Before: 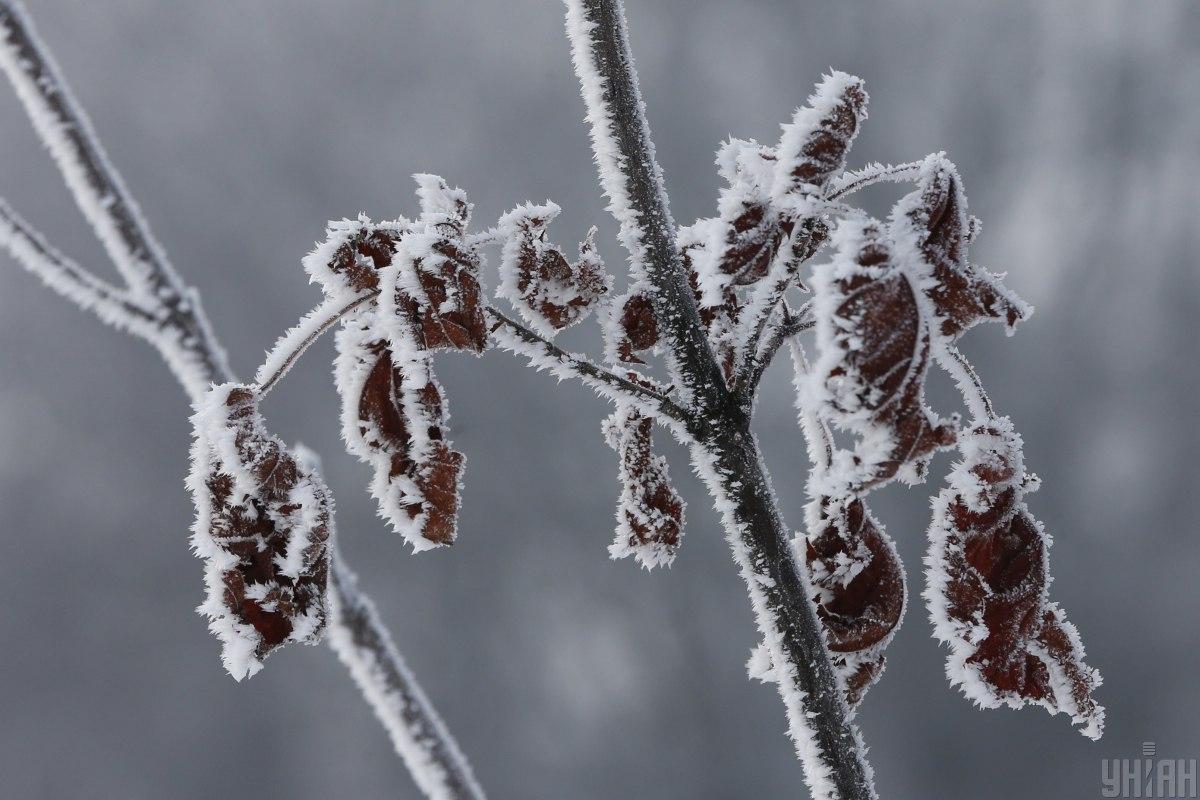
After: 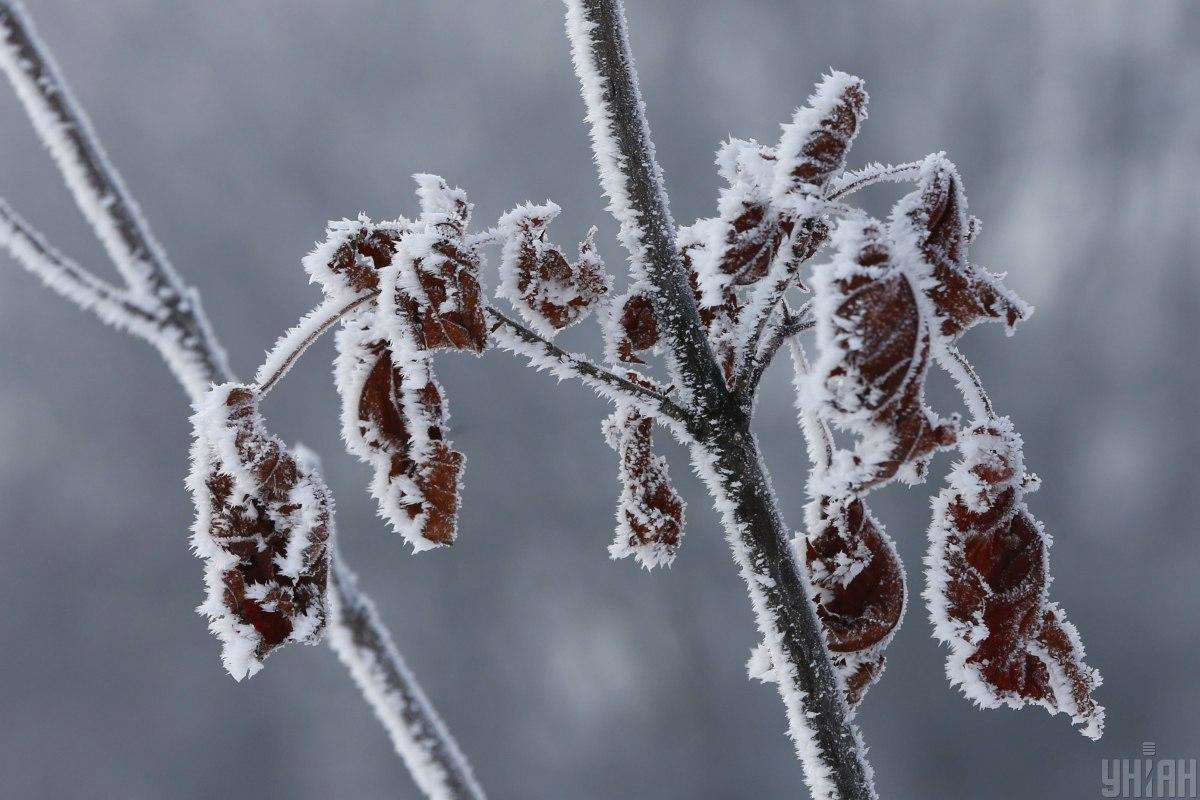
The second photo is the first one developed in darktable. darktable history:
exposure: exposure -0.051 EV, compensate exposure bias true, compensate highlight preservation false
color balance rgb: perceptual saturation grading › global saturation 14.634%, perceptual brilliance grading › global brilliance 3.481%, global vibrance 30.267%
